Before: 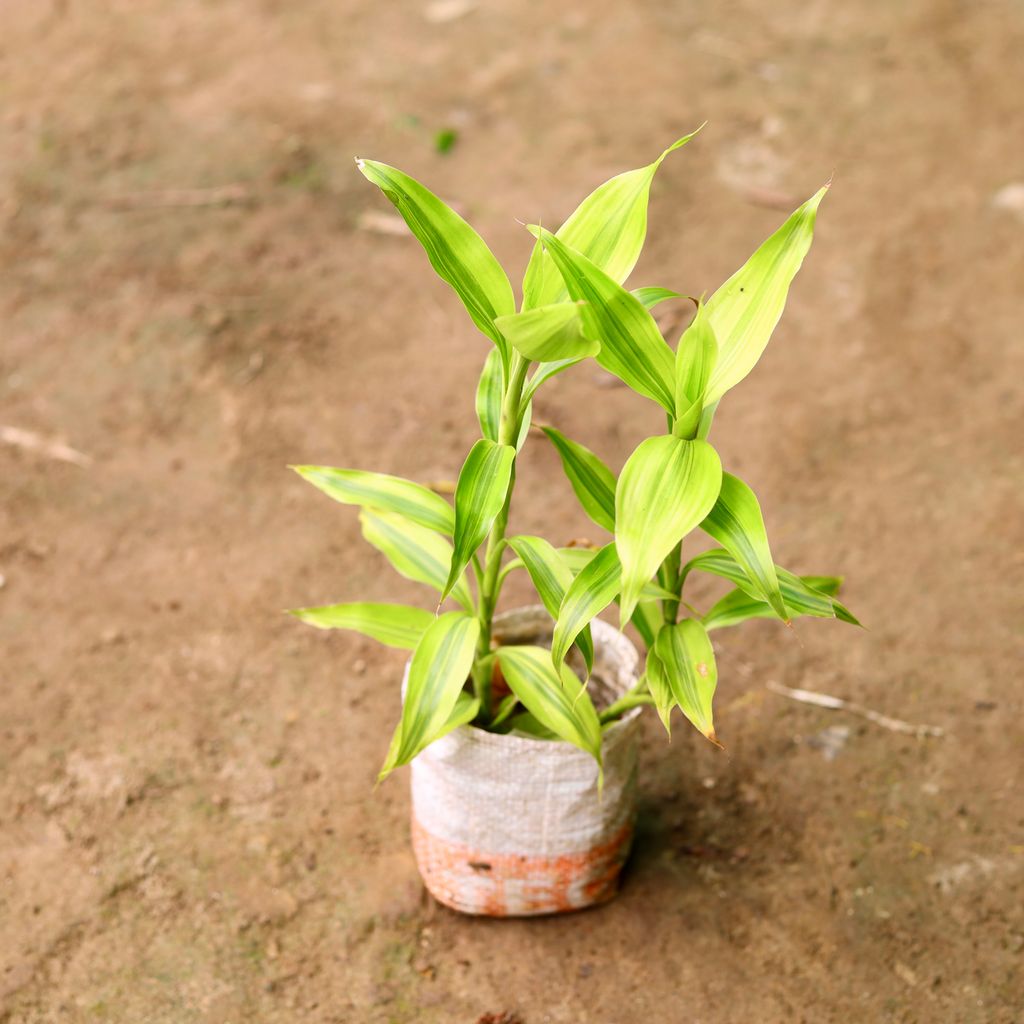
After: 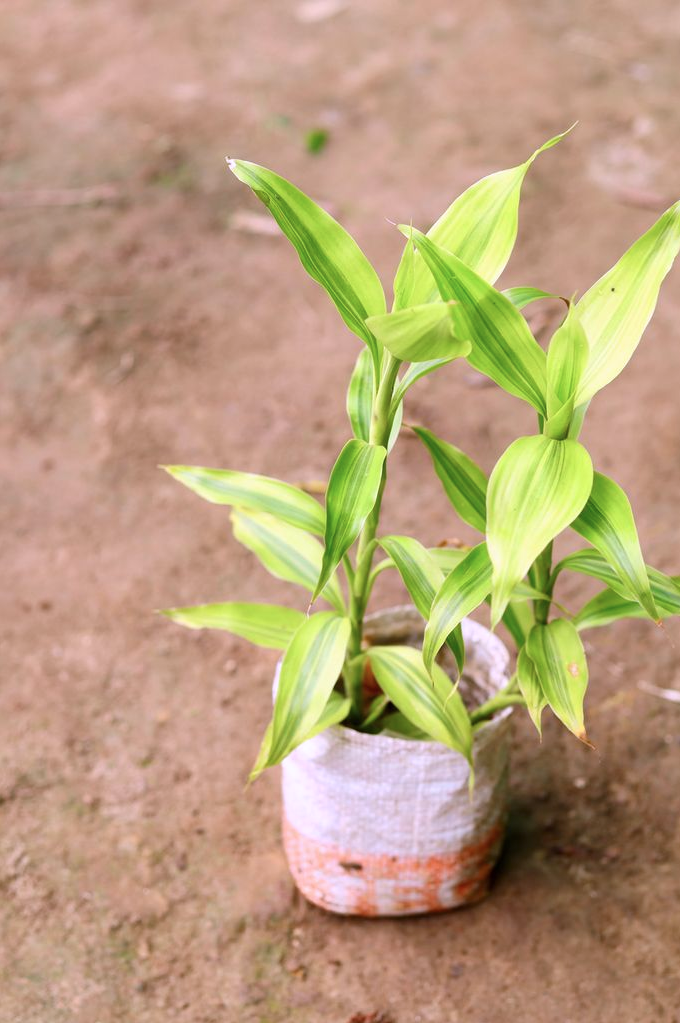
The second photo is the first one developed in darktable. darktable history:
color calibration: illuminant custom, x 0.367, y 0.392, temperature 4436.51 K, saturation algorithm version 1 (2020)
crop and rotate: left 12.63%, right 20.923%
